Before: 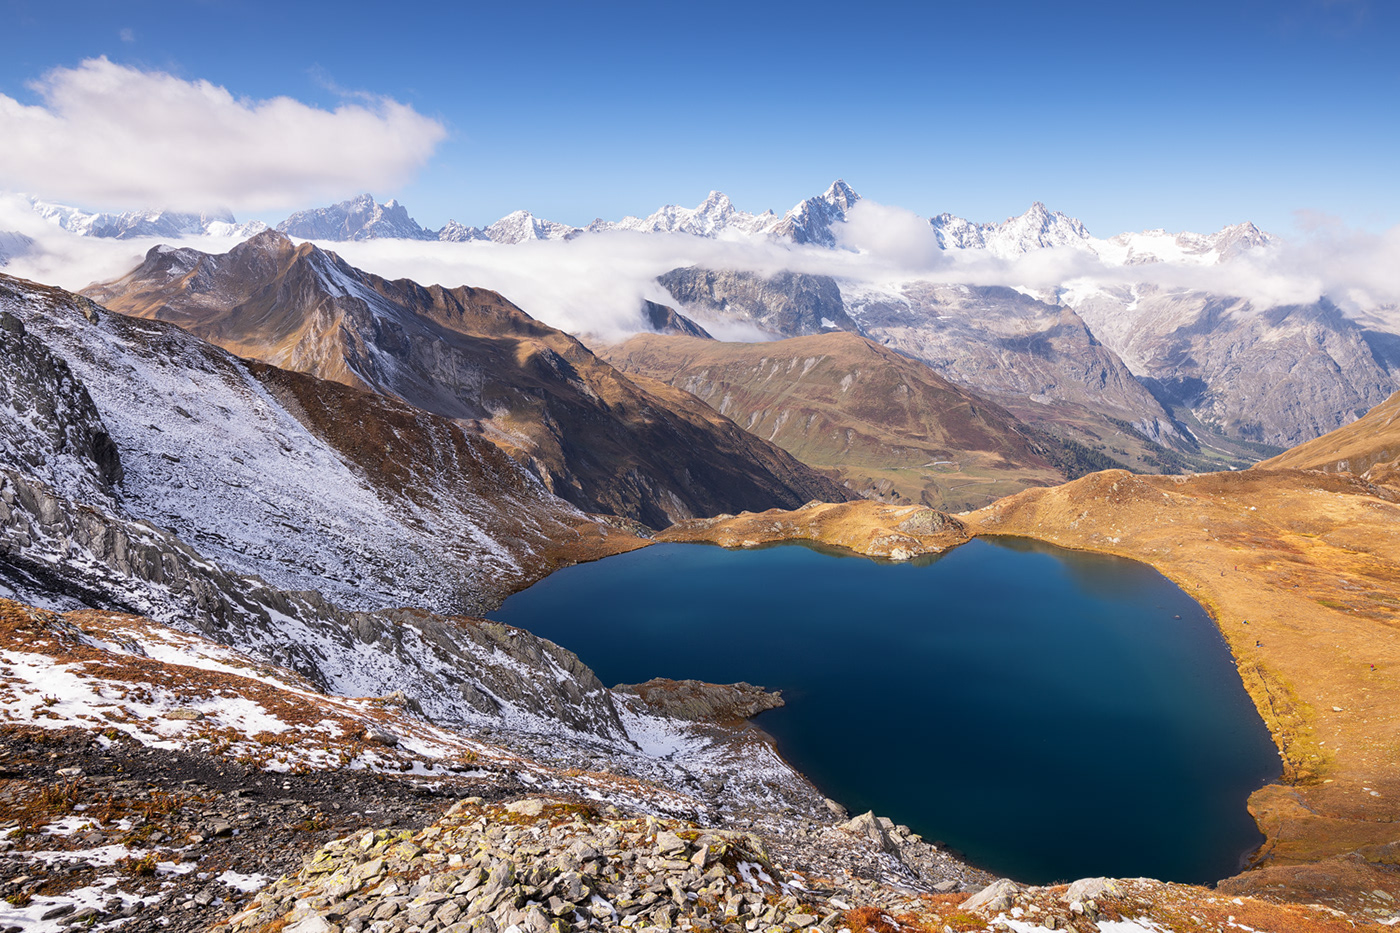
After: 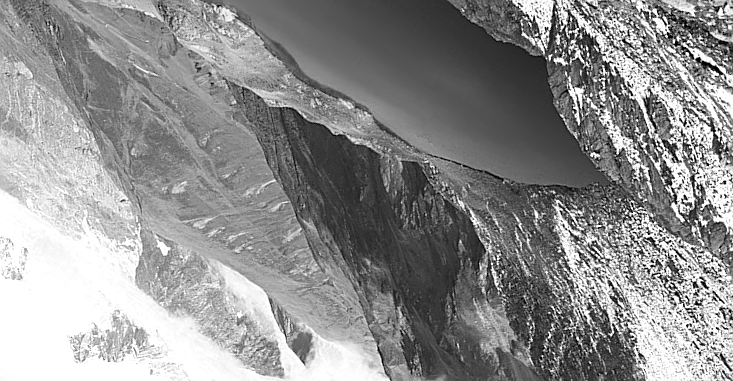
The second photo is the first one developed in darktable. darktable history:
shadows and highlights: radius 120.62, shadows 21.6, white point adjustment -9.61, highlights -15.61, soften with gaussian
sharpen: on, module defaults
crop and rotate: angle 147.6°, left 9.142%, top 15.566%, right 4.551%, bottom 17.008%
exposure: black level correction 0.001, exposure 0.499 EV, compensate exposure bias true, compensate highlight preservation false
color zones: curves: ch0 [(0, 0.613) (0.01, 0.613) (0.245, 0.448) (0.498, 0.529) (0.642, 0.665) (0.879, 0.777) (0.99, 0.613)]; ch1 [(0, 0) (0.143, 0) (0.286, 0) (0.429, 0) (0.571, 0) (0.714, 0) (0.857, 0)]
velvia: strength 32.07%, mid-tones bias 0.202
